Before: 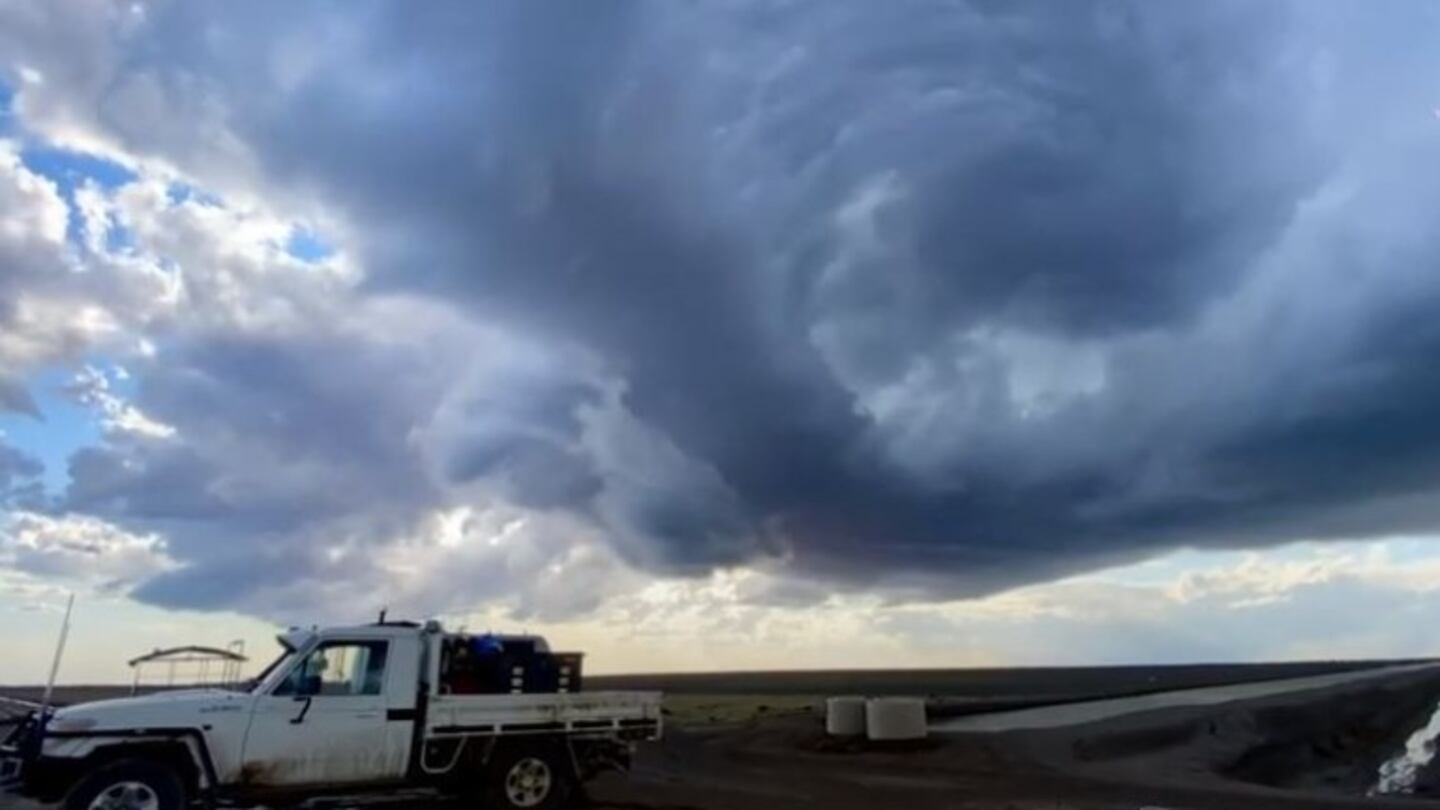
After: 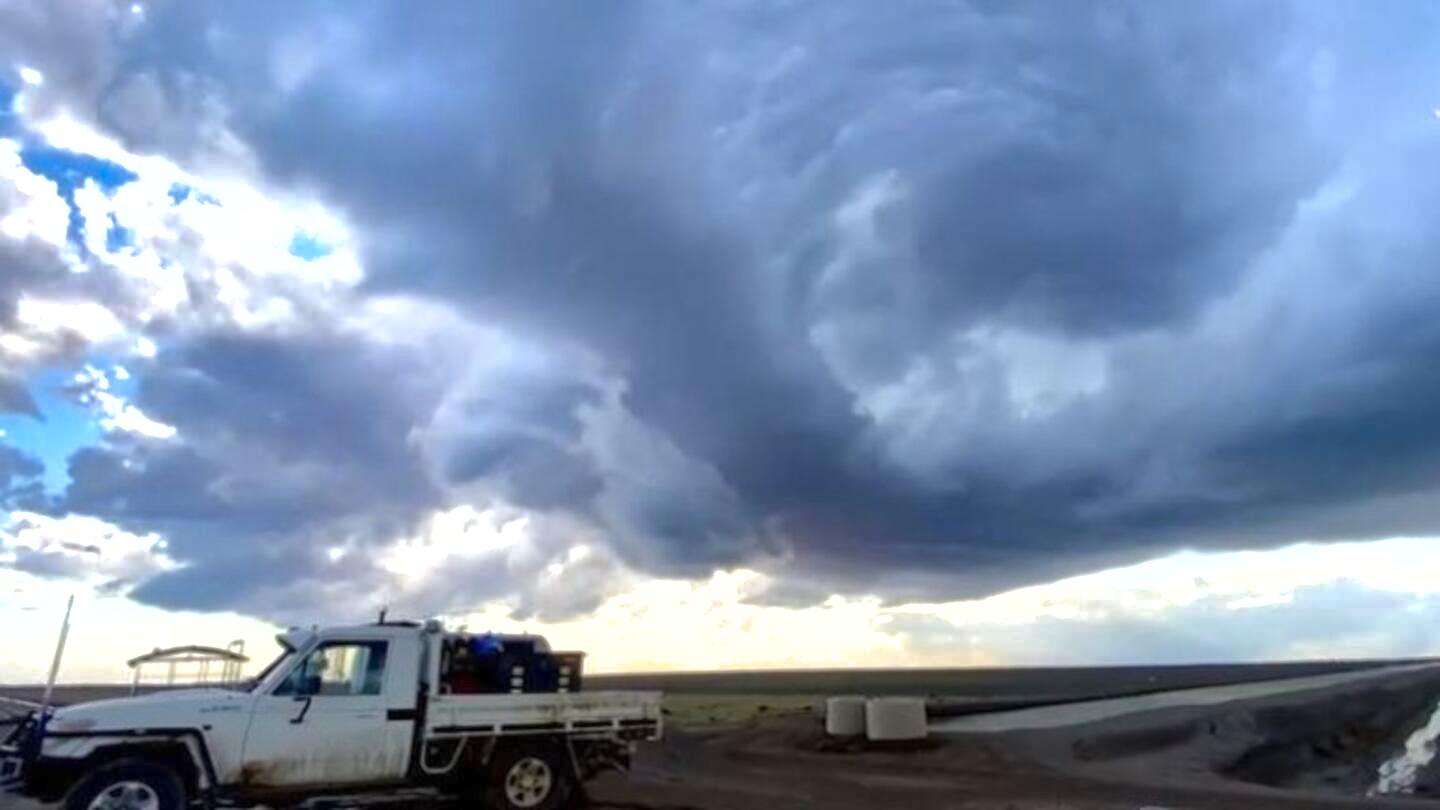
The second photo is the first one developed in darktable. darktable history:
exposure: exposure 0.773 EV, compensate highlight preservation false
shadows and highlights: shadows 40.22, highlights -60.09
